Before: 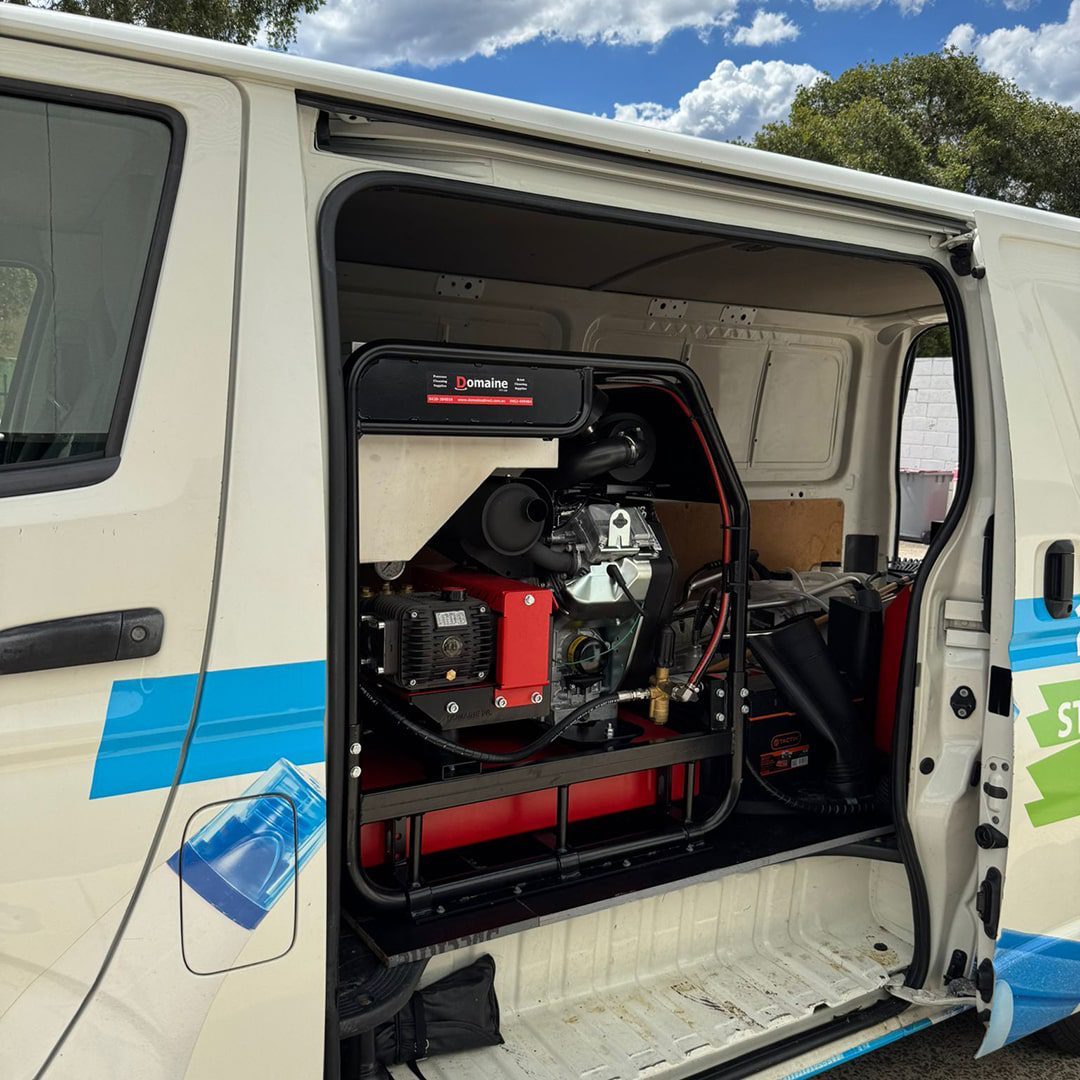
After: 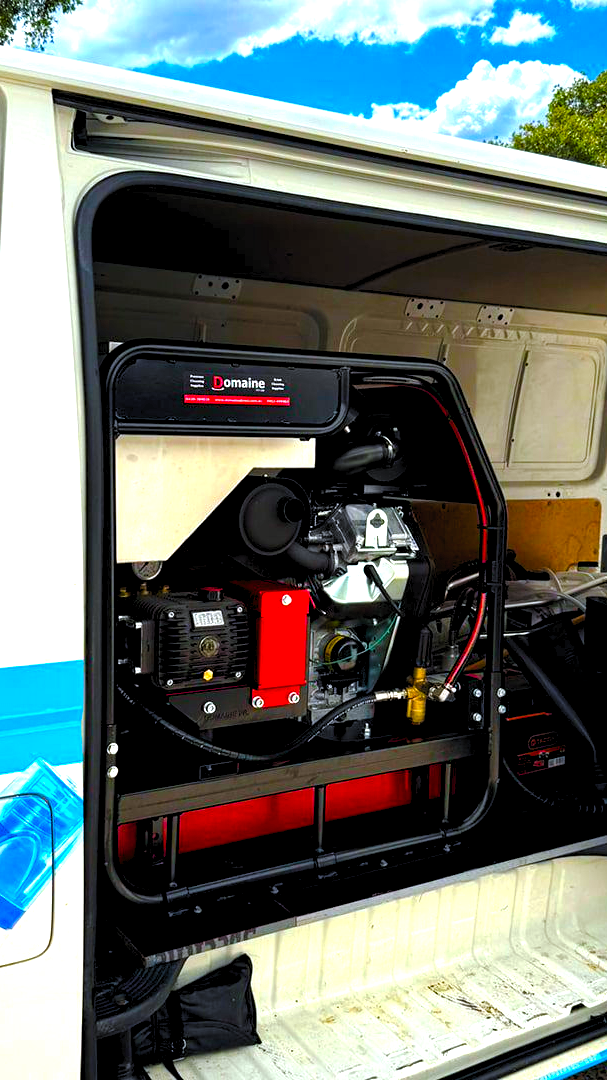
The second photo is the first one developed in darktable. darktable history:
exposure: black level correction 0.001, exposure 0.5 EV, compensate exposure bias true, compensate highlight preservation false
rgb levels: levels [[0.013, 0.434, 0.89], [0, 0.5, 1], [0, 0.5, 1]]
tone curve: curves: ch0 [(0, 0) (0.003, 0.019) (0.011, 0.022) (0.025, 0.027) (0.044, 0.037) (0.069, 0.049) (0.1, 0.066) (0.136, 0.091) (0.177, 0.125) (0.224, 0.159) (0.277, 0.206) (0.335, 0.266) (0.399, 0.332) (0.468, 0.411) (0.543, 0.492) (0.623, 0.577) (0.709, 0.668) (0.801, 0.767) (0.898, 0.869) (1, 1)], preserve colors none
white balance: red 0.974, blue 1.044
color balance rgb: linear chroma grading › shadows 10%, linear chroma grading › highlights 10%, linear chroma grading › global chroma 15%, linear chroma grading › mid-tones 15%, perceptual saturation grading › global saturation 40%, perceptual saturation grading › highlights -25%, perceptual saturation grading › mid-tones 35%, perceptual saturation grading › shadows 35%, perceptual brilliance grading › global brilliance 11.29%, global vibrance 11.29%
crop and rotate: left 22.516%, right 21.234%
